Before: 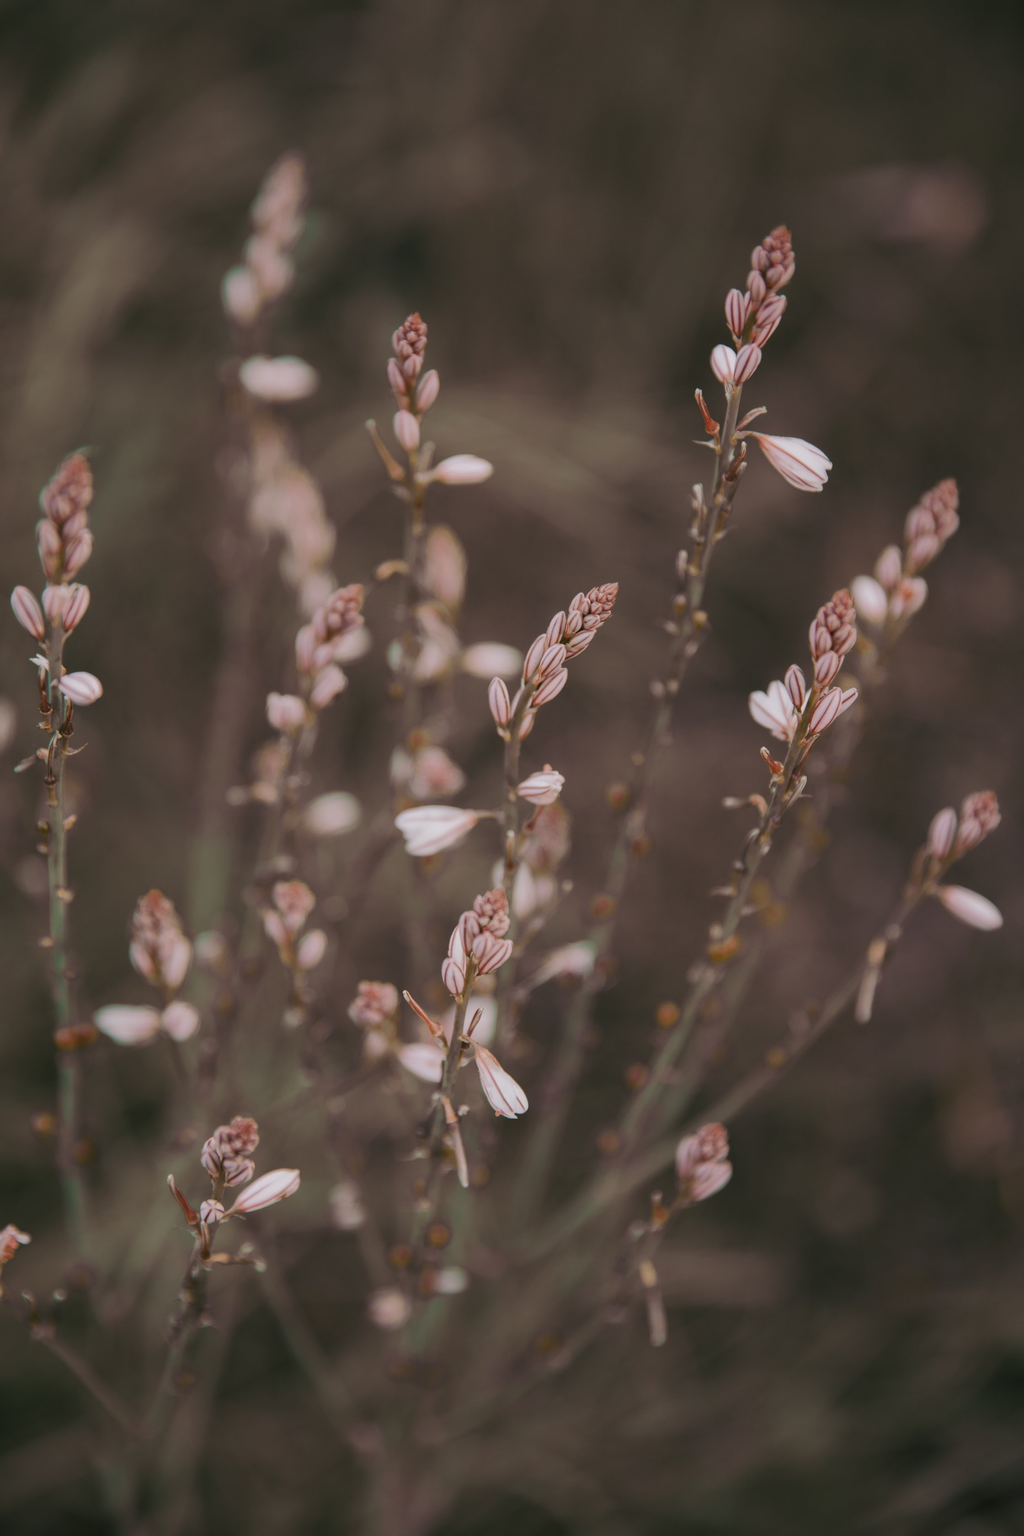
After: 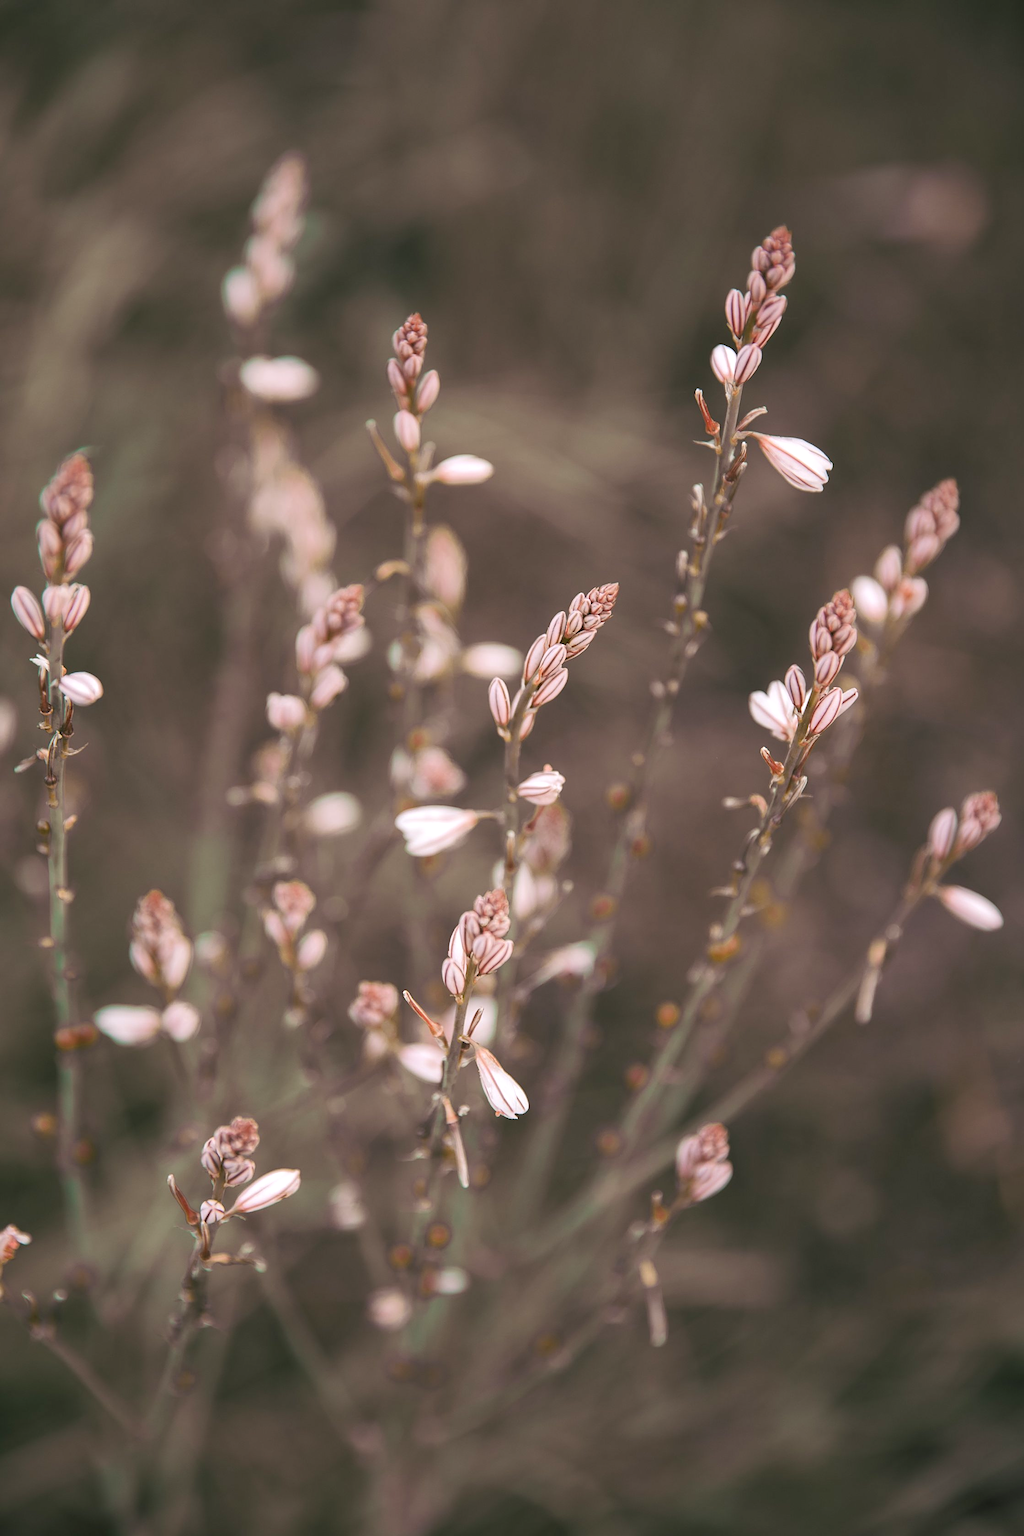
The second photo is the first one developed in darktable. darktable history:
sharpen: on, module defaults
exposure: exposure 0.748 EV, compensate highlight preservation false
